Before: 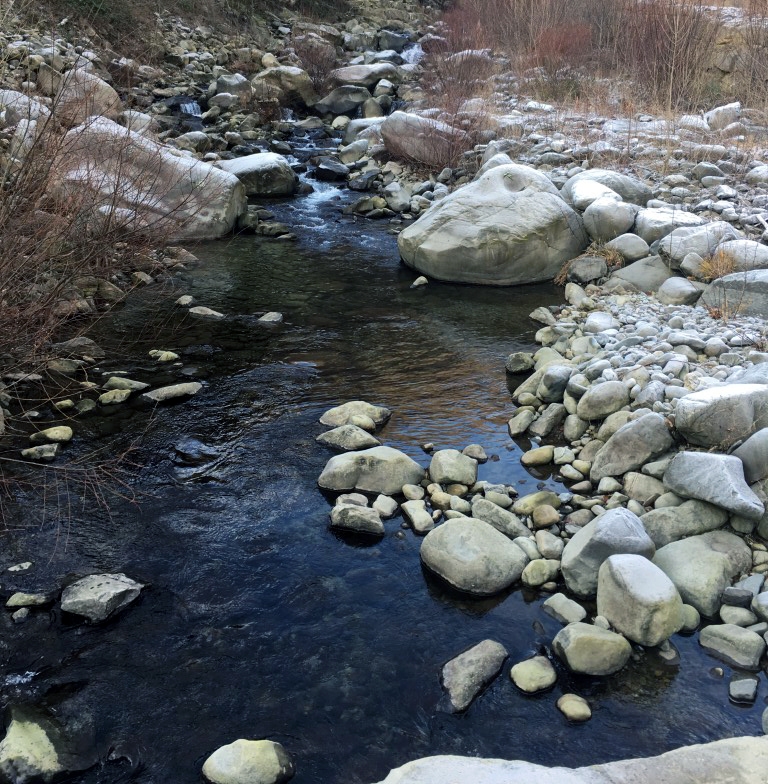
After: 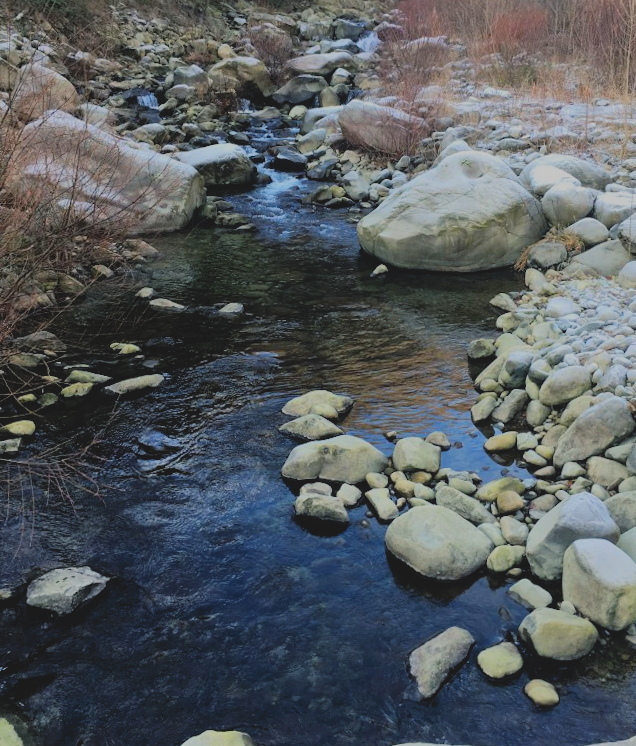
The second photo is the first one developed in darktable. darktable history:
crop and rotate: angle 1°, left 4.281%, top 0.642%, right 11.383%, bottom 2.486%
exposure: exposure 0.3 EV, compensate highlight preservation false
contrast brightness saturation: contrast -0.19, saturation 0.19
filmic rgb: black relative exposure -7.15 EV, white relative exposure 5.36 EV, hardness 3.02, color science v6 (2022)
